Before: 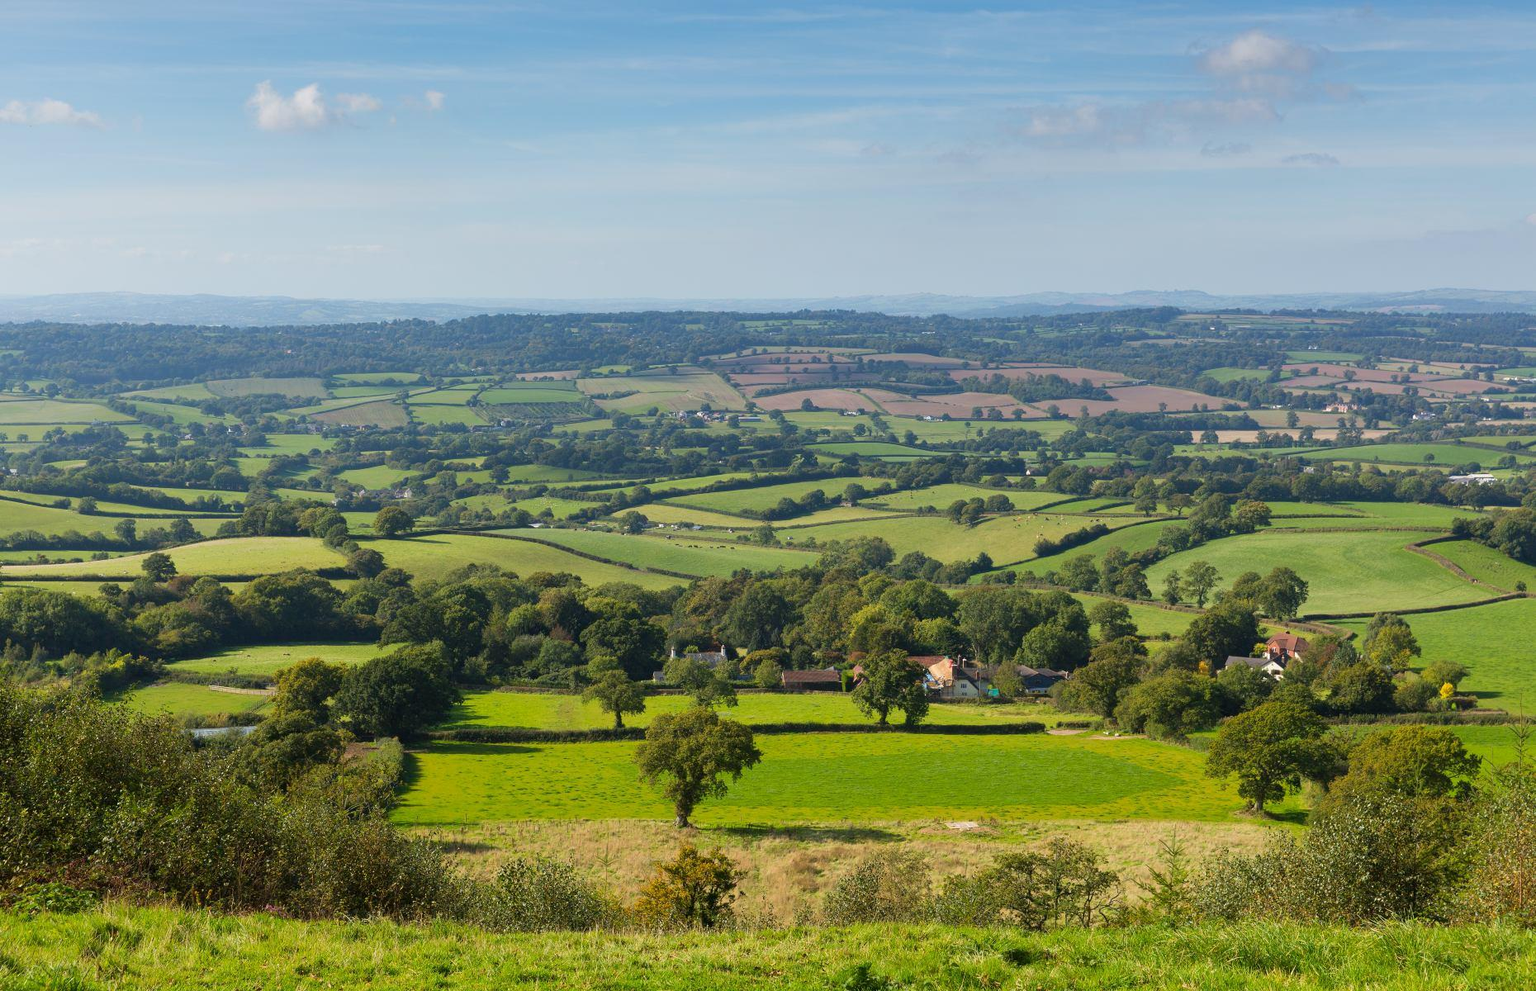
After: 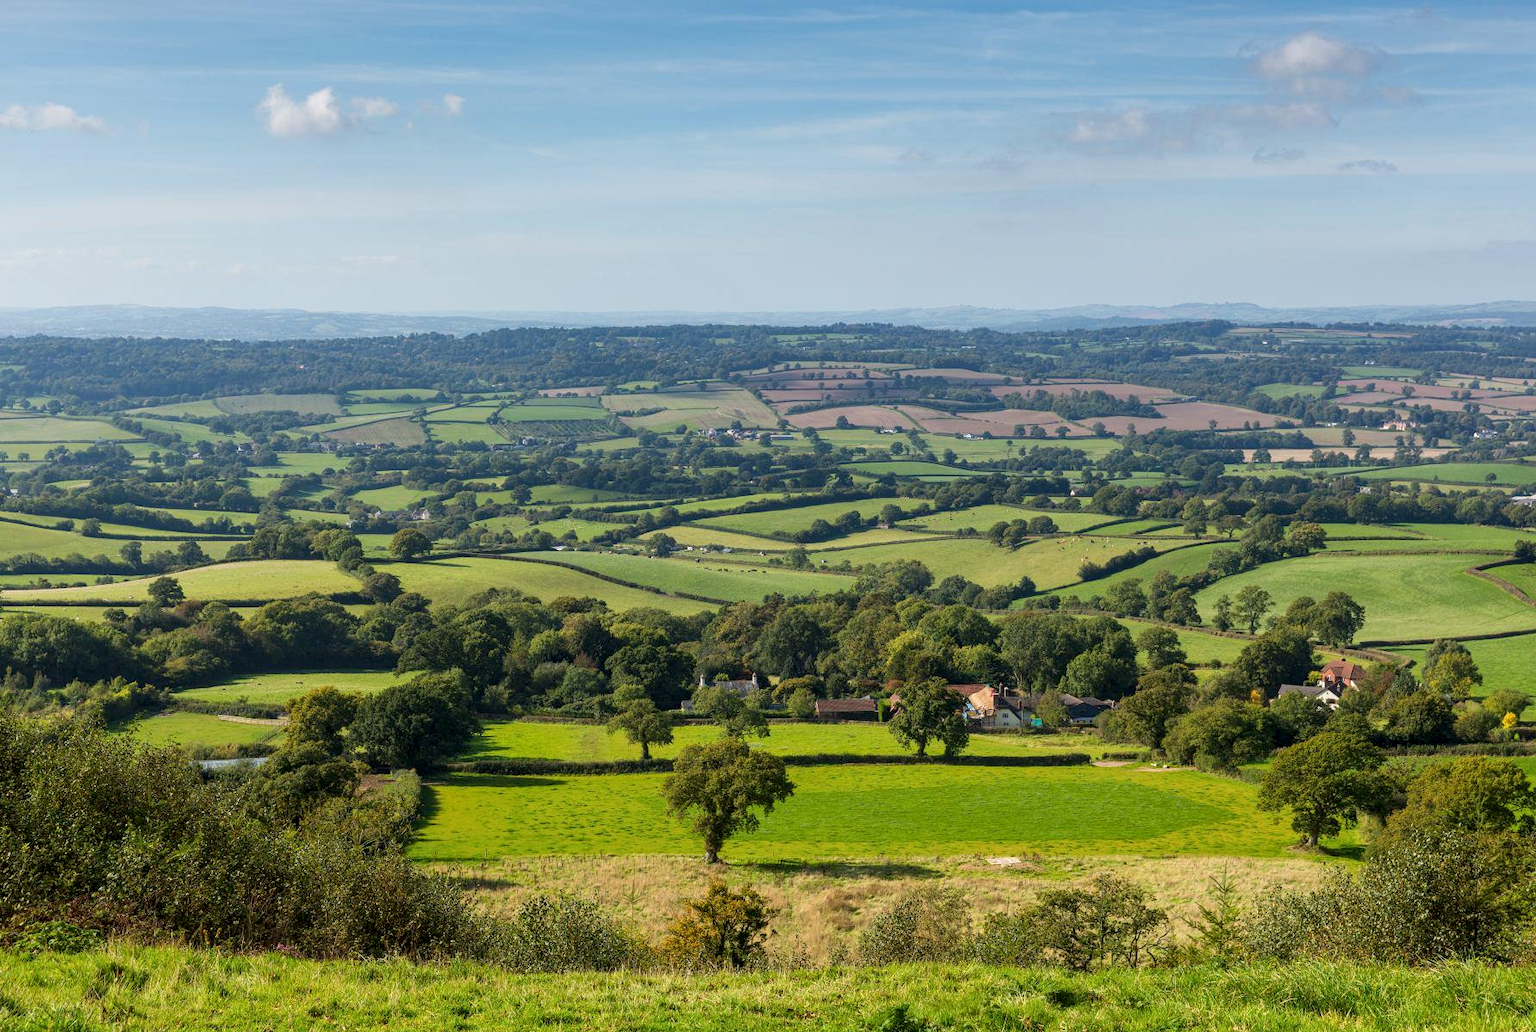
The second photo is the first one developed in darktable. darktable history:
local contrast: detail 130%
crop: right 4.126%, bottom 0.031%
